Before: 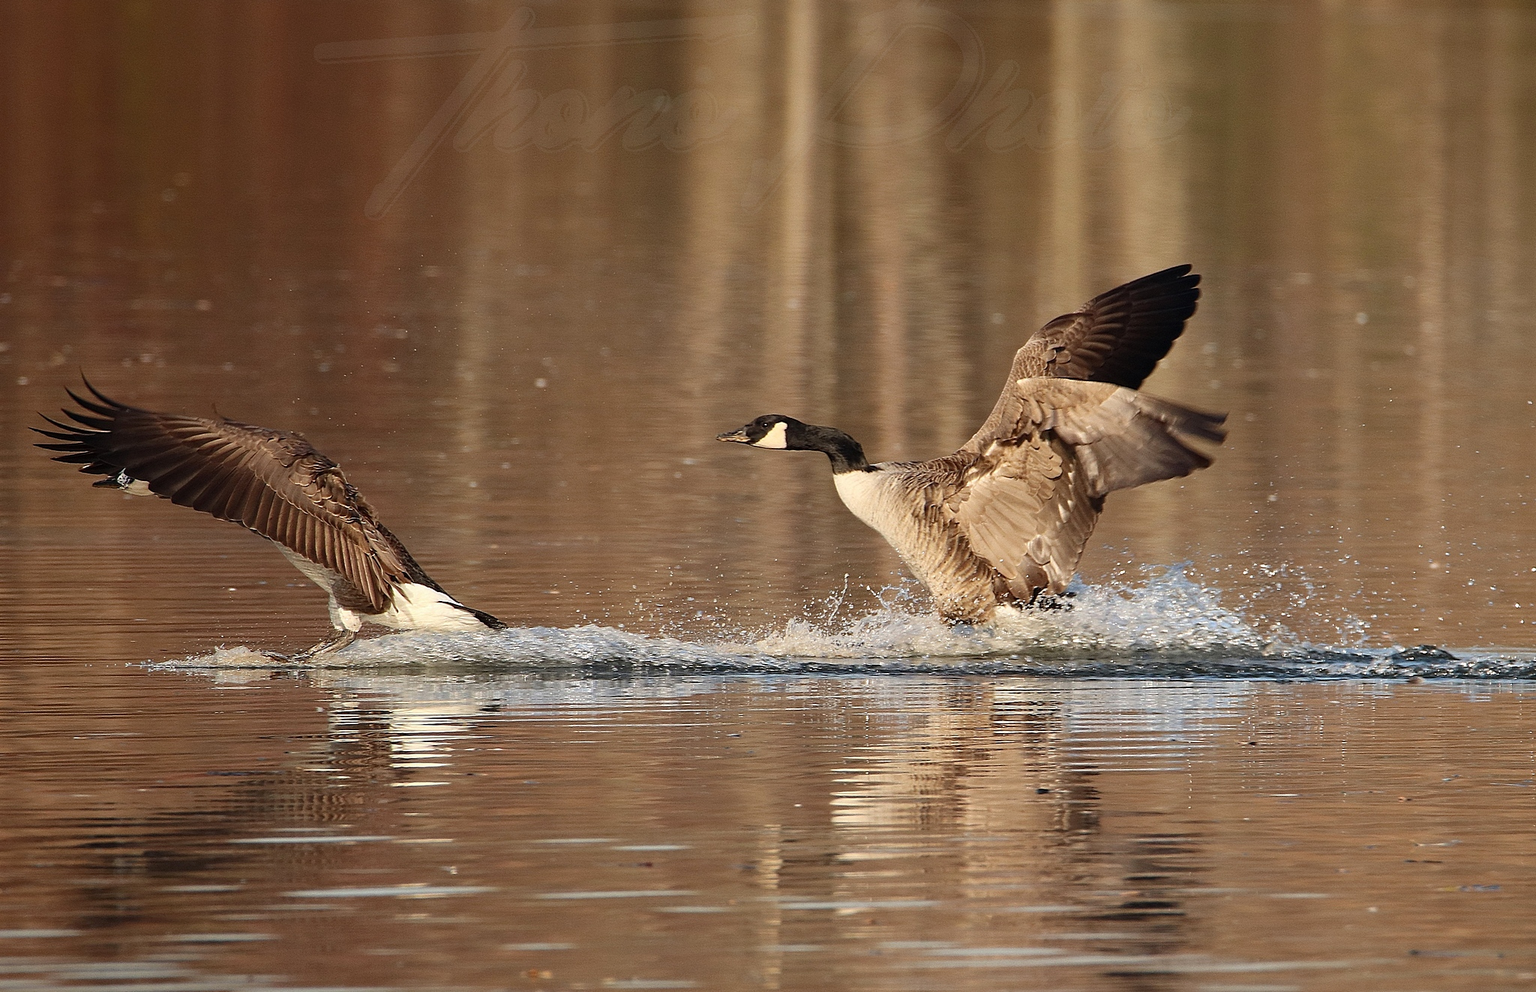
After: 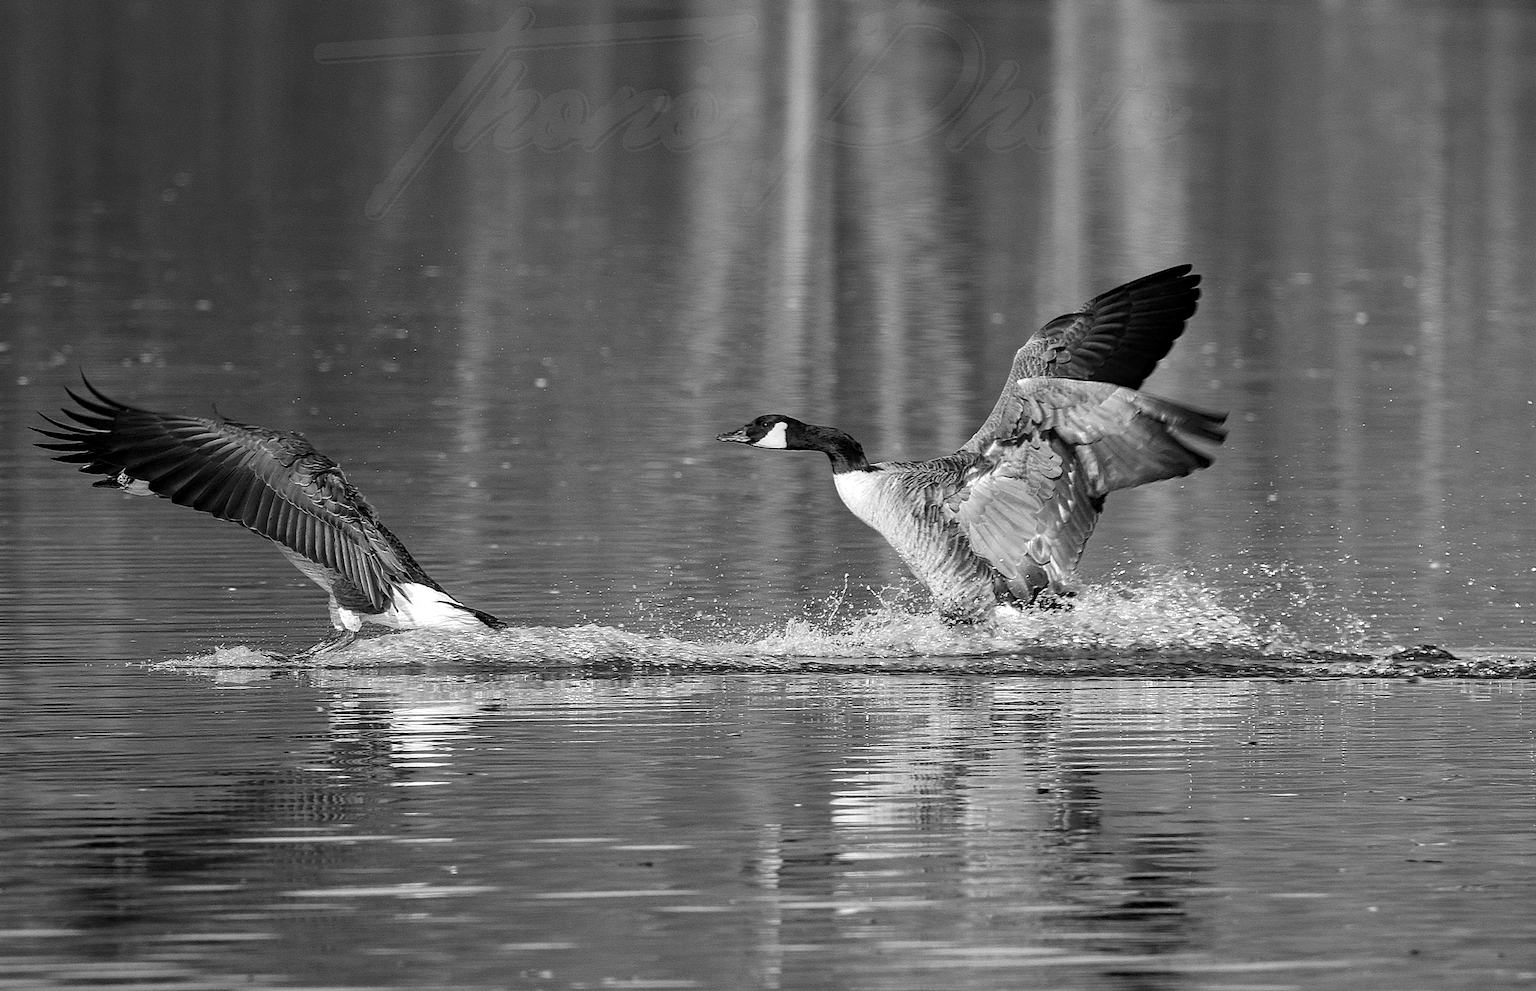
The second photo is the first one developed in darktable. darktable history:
local contrast: on, module defaults
monochrome: on, module defaults
haze removal: compatibility mode true, adaptive false
